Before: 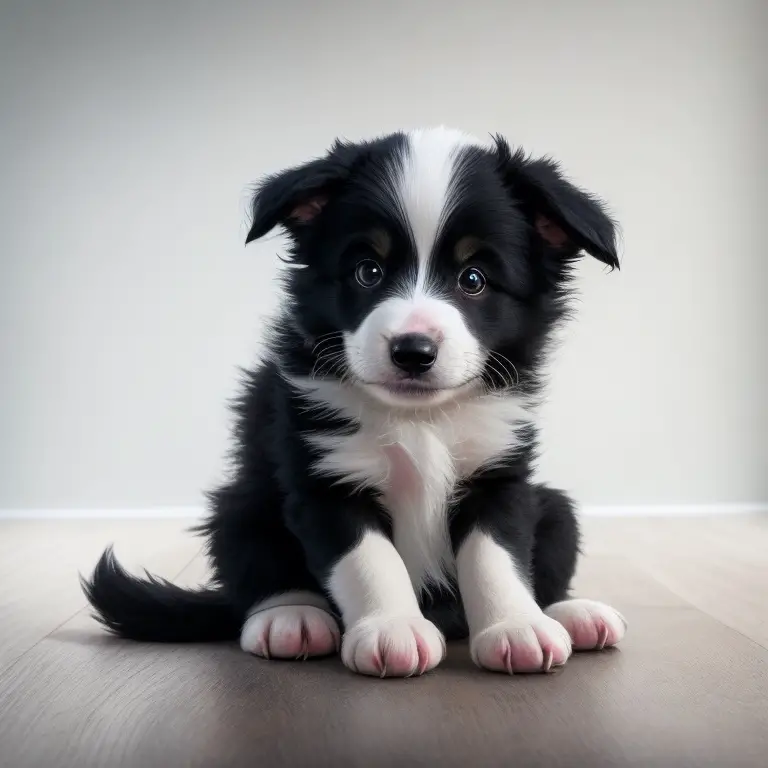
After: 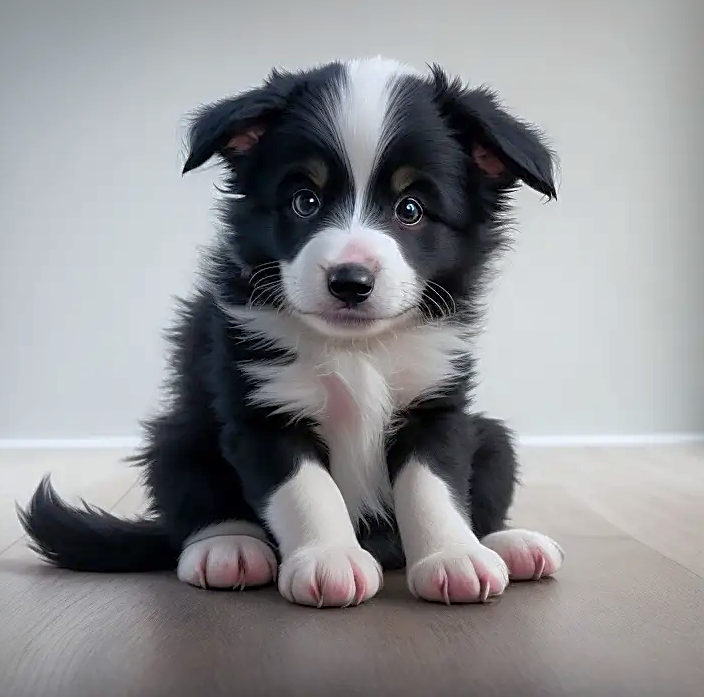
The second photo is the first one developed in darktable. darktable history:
crop and rotate: left 8.262%, top 9.226%
sharpen: on, module defaults
shadows and highlights: on, module defaults
white balance: red 0.988, blue 1.017
